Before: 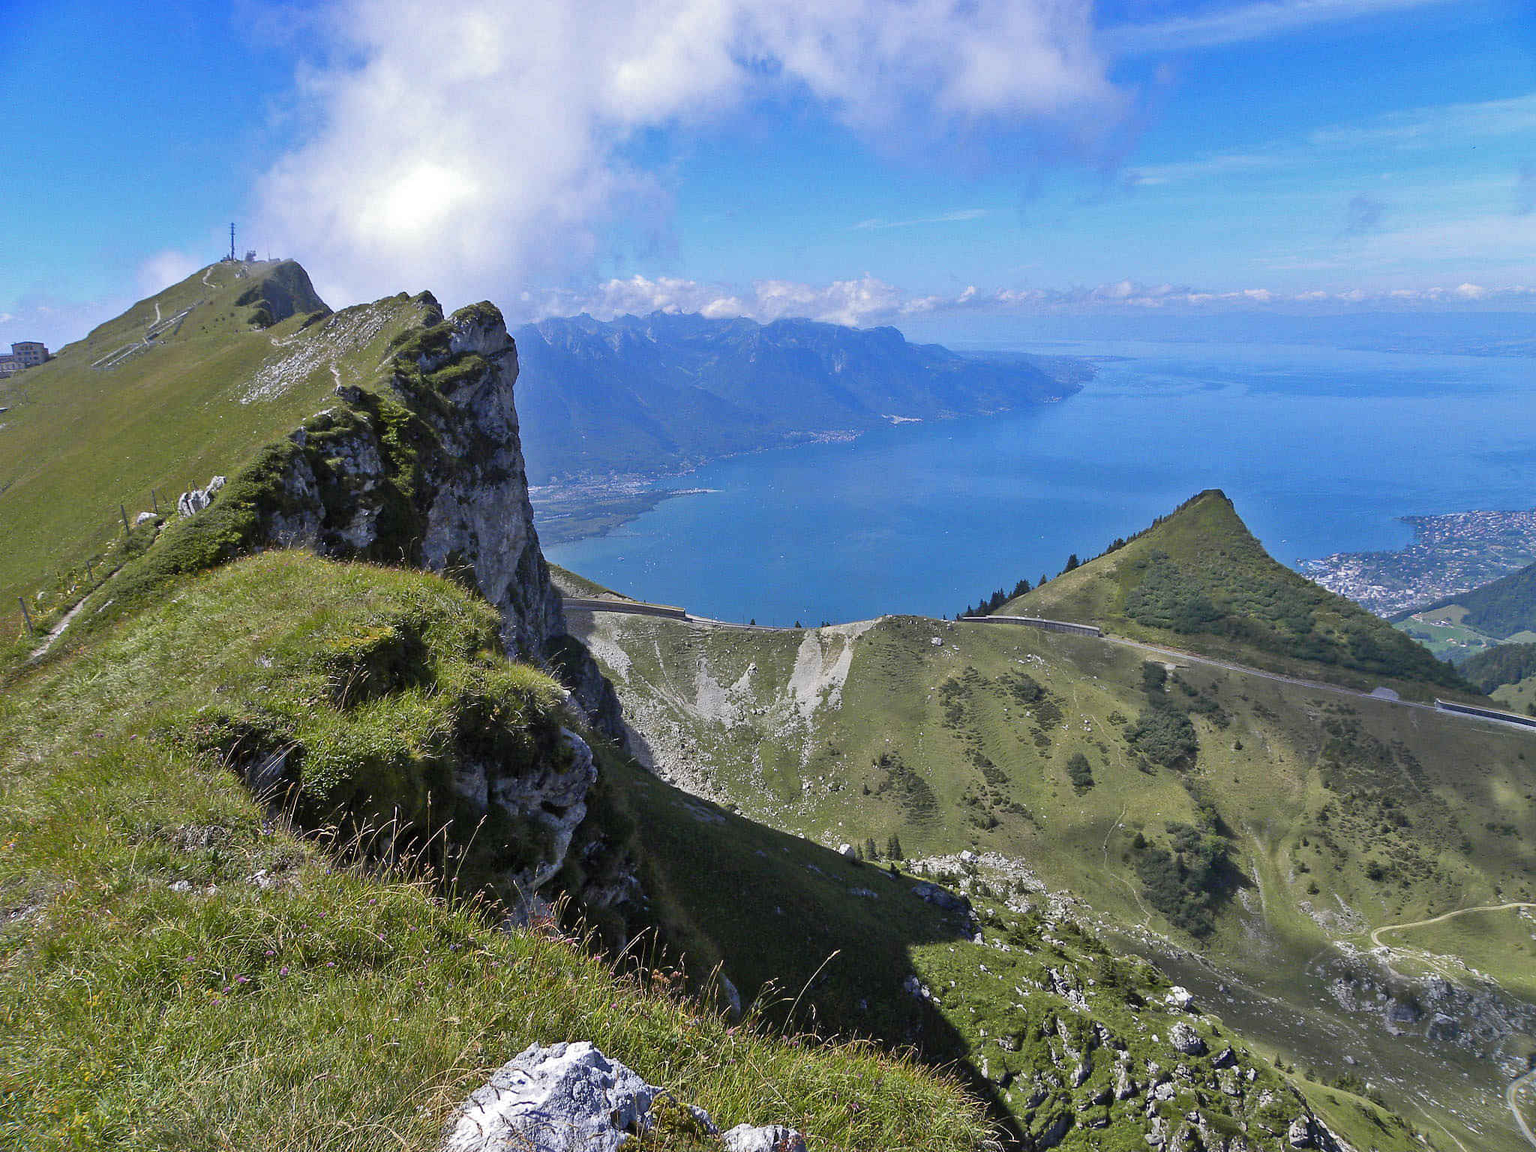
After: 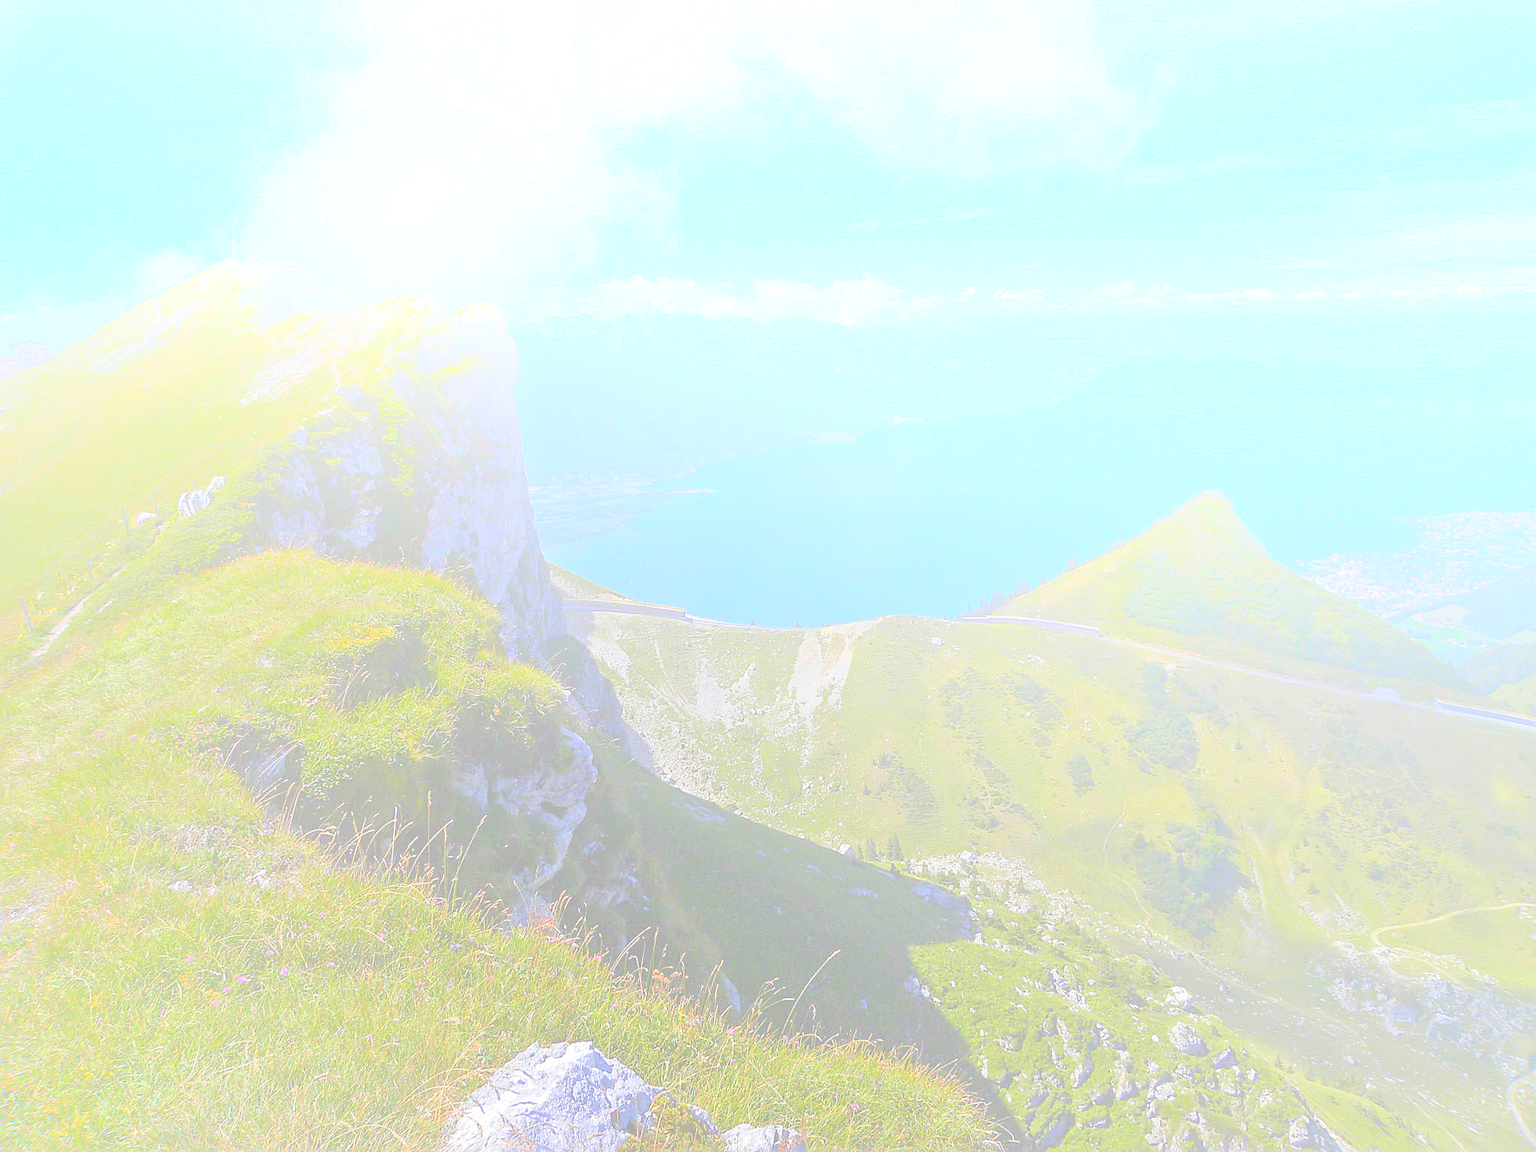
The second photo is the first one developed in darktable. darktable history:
sharpen: on, module defaults
shadows and highlights: shadows 30
bloom: size 85%, threshold 5%, strength 85%
